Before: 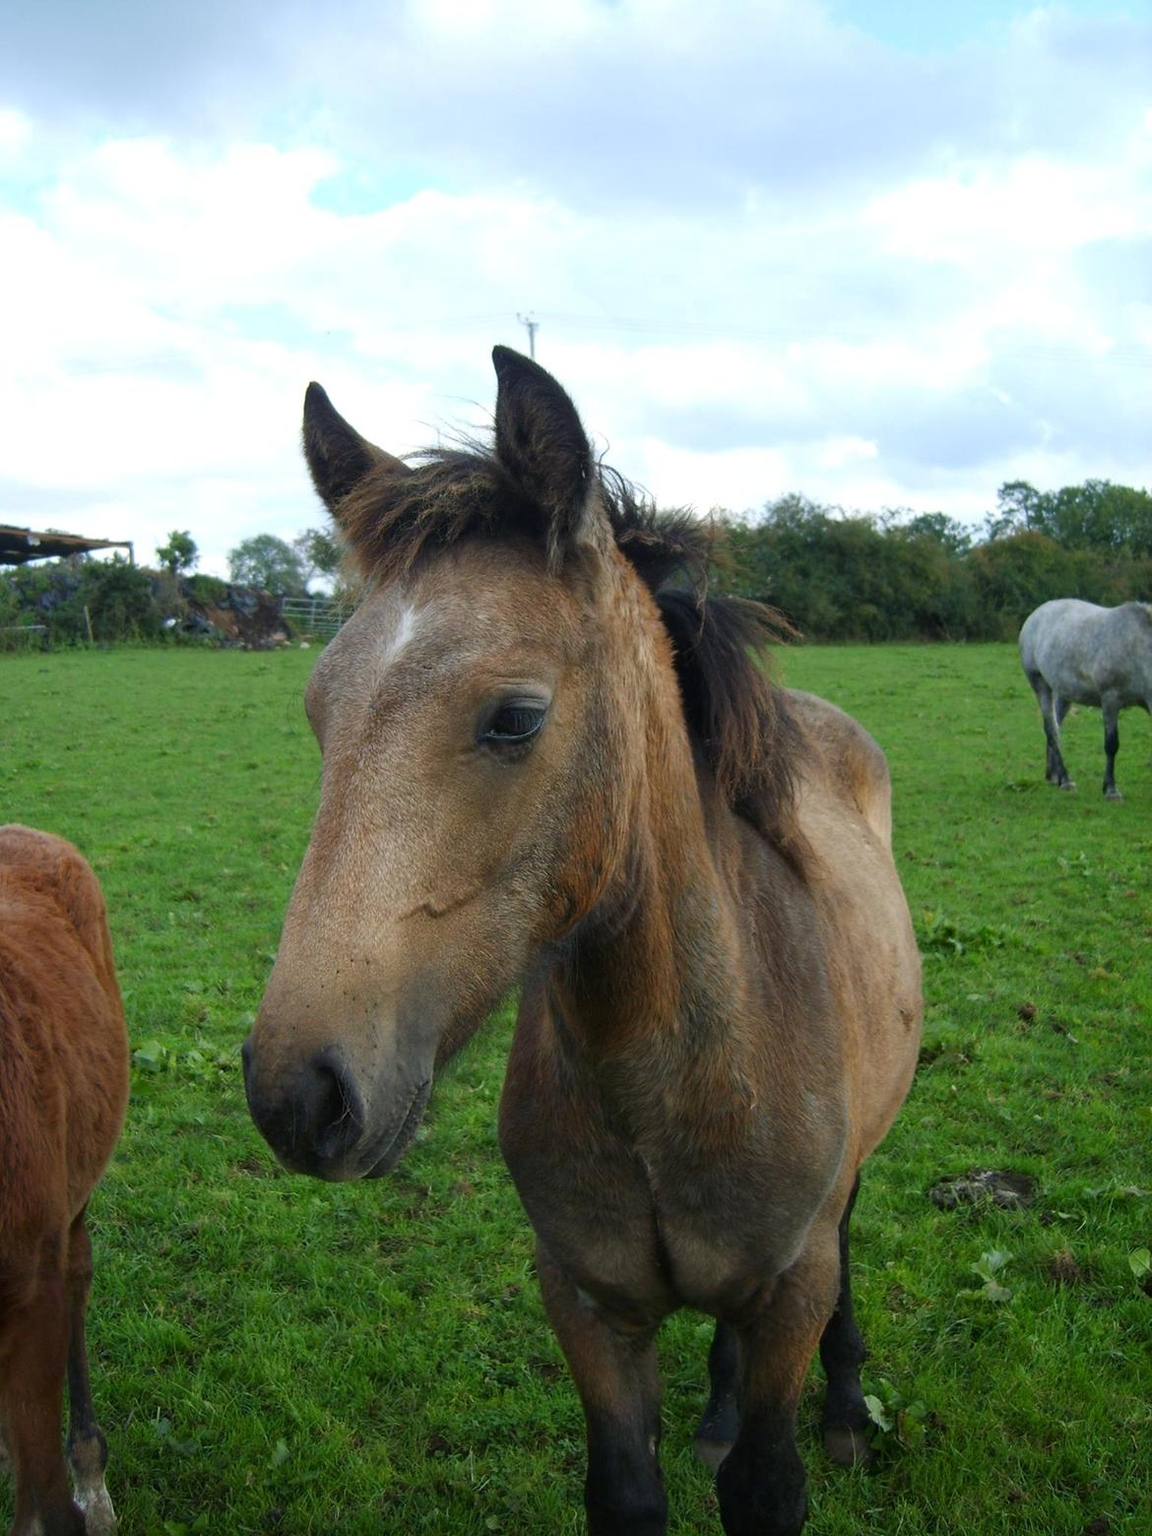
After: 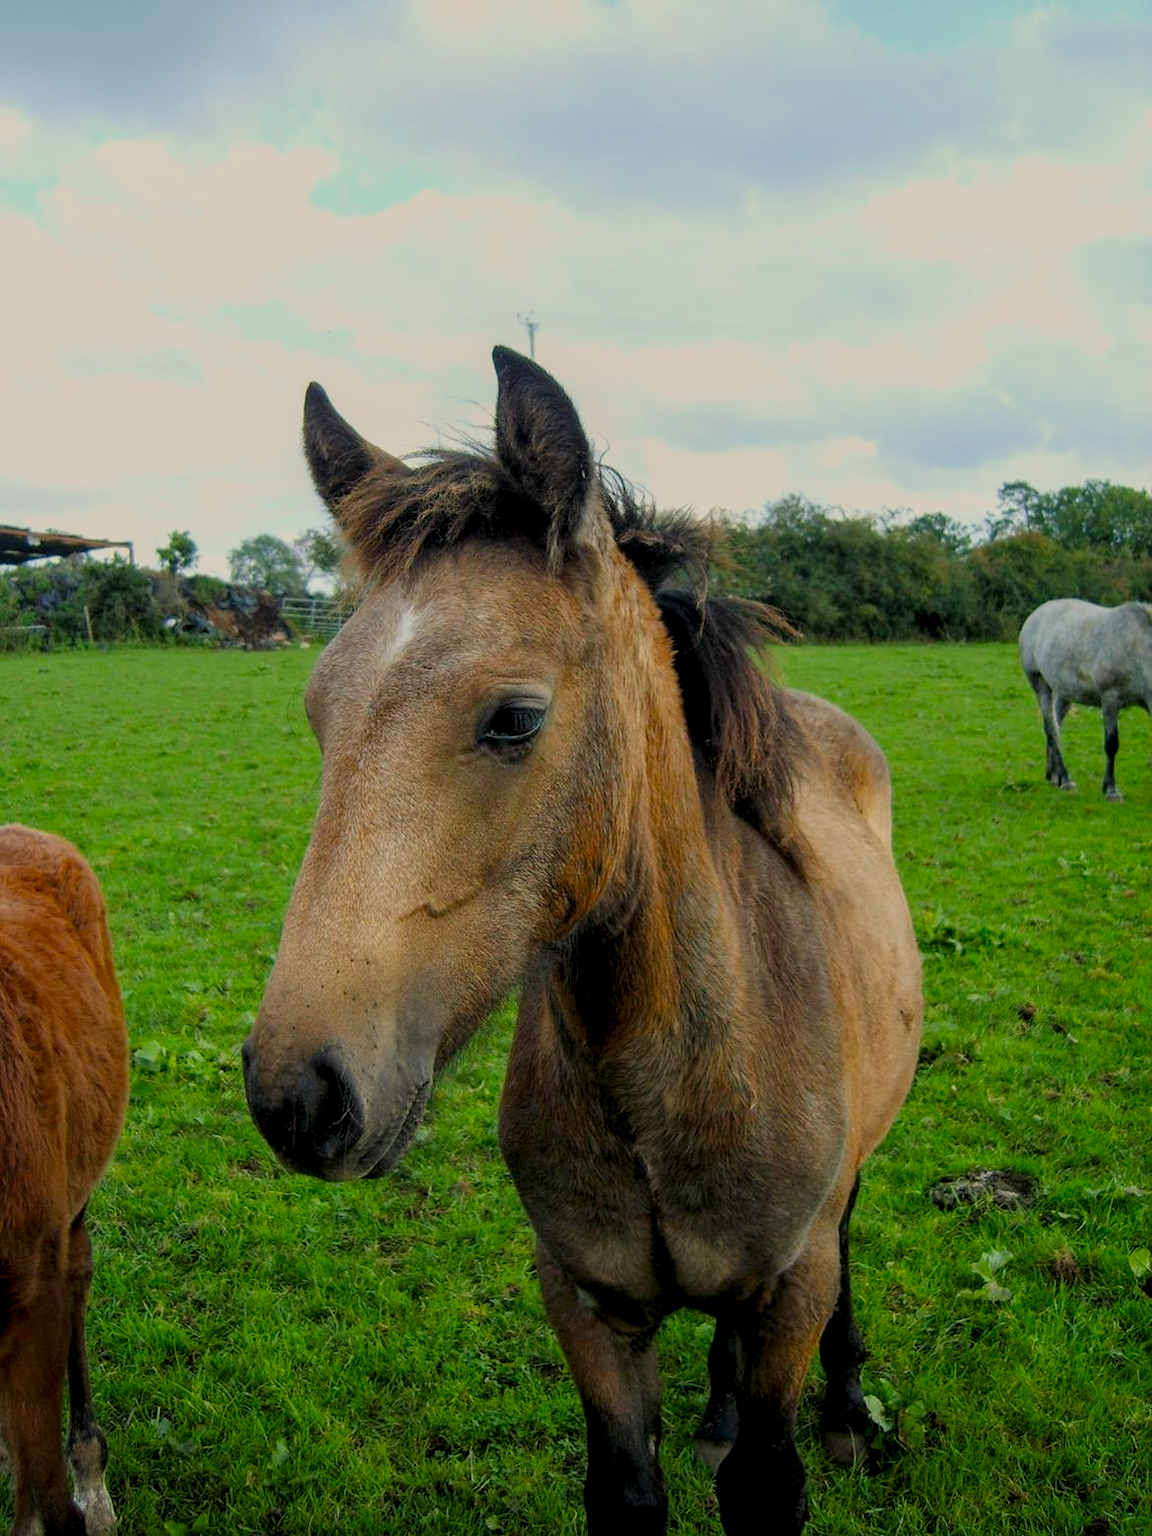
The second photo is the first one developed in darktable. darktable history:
local contrast: detail 130%
white balance: red 1.045, blue 0.932
filmic rgb: black relative exposure -8.79 EV, white relative exposure 4.98 EV, threshold 6 EV, target black luminance 0%, hardness 3.77, latitude 66.34%, contrast 0.822, highlights saturation mix 10%, shadows ↔ highlights balance 20%, add noise in highlights 0.1, color science v4 (2020), iterations of high-quality reconstruction 0, type of noise poissonian, enable highlight reconstruction true
